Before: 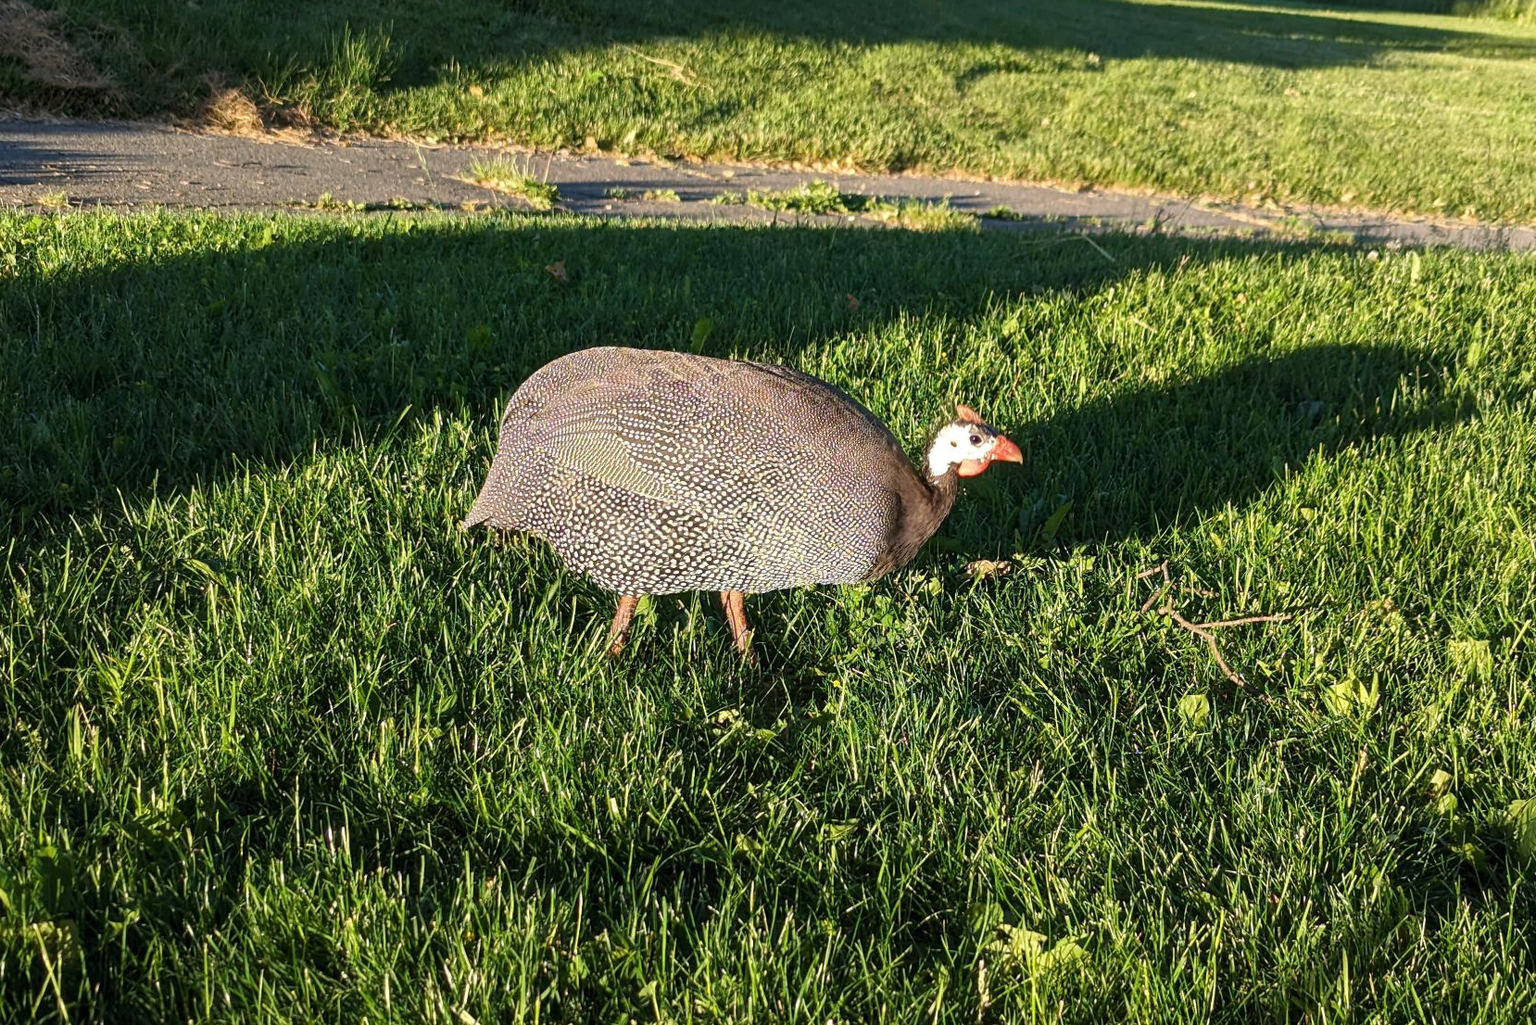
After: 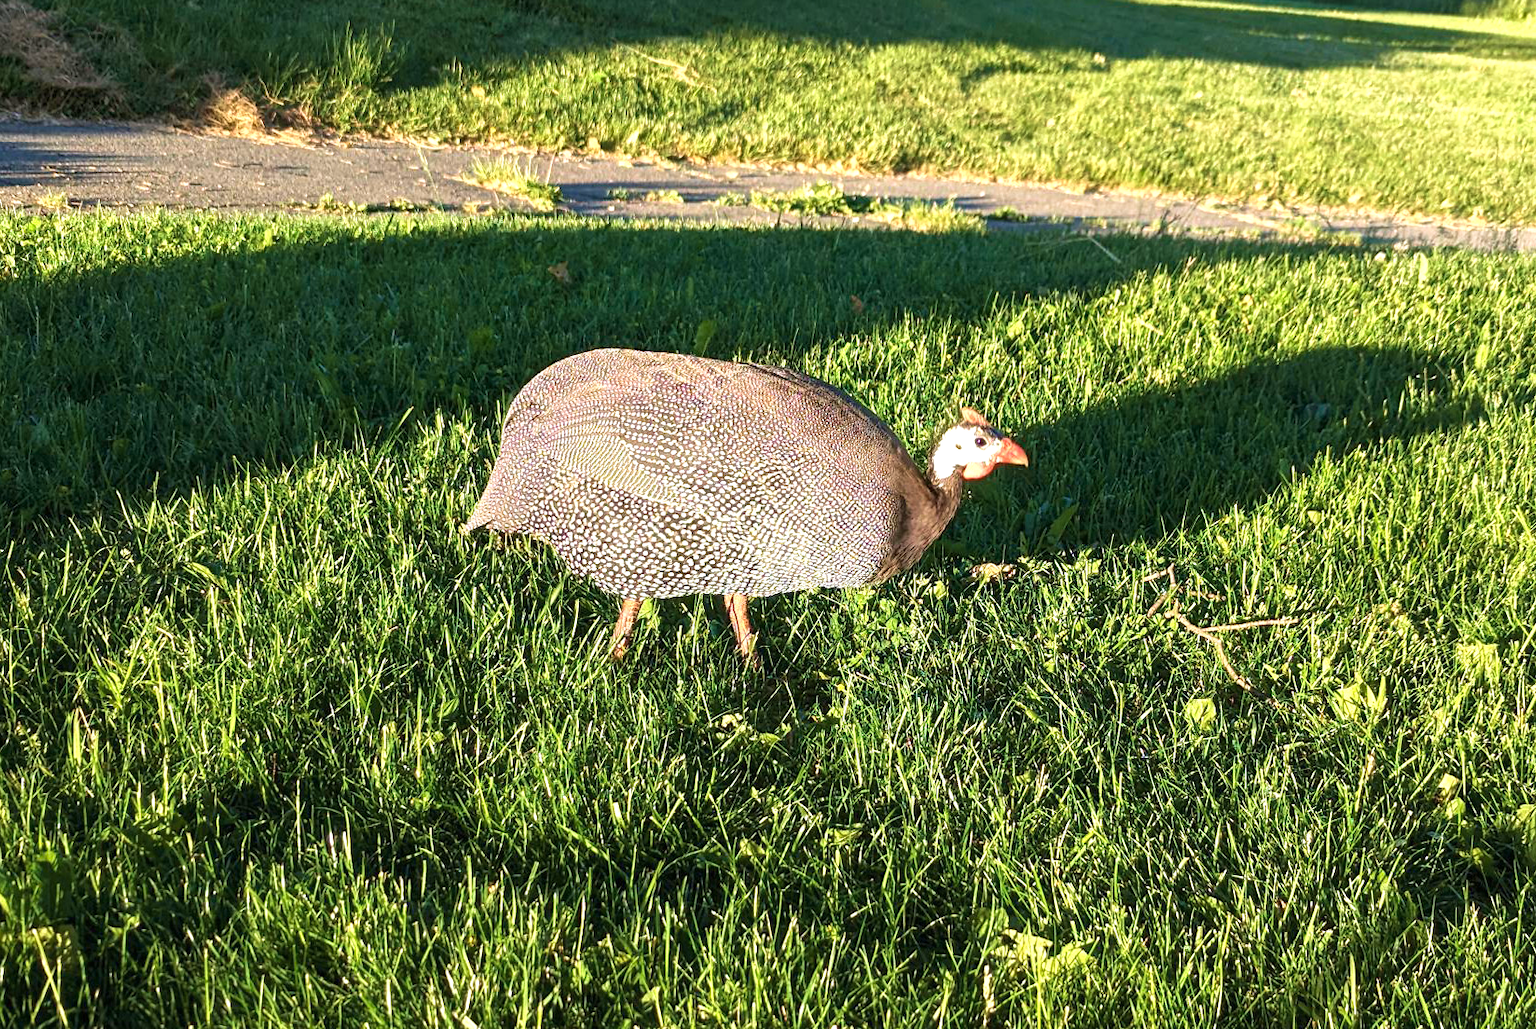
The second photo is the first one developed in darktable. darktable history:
crop: left 0.062%
exposure: black level correction 0, exposure 0.695 EV, compensate highlight preservation false
velvia: on, module defaults
